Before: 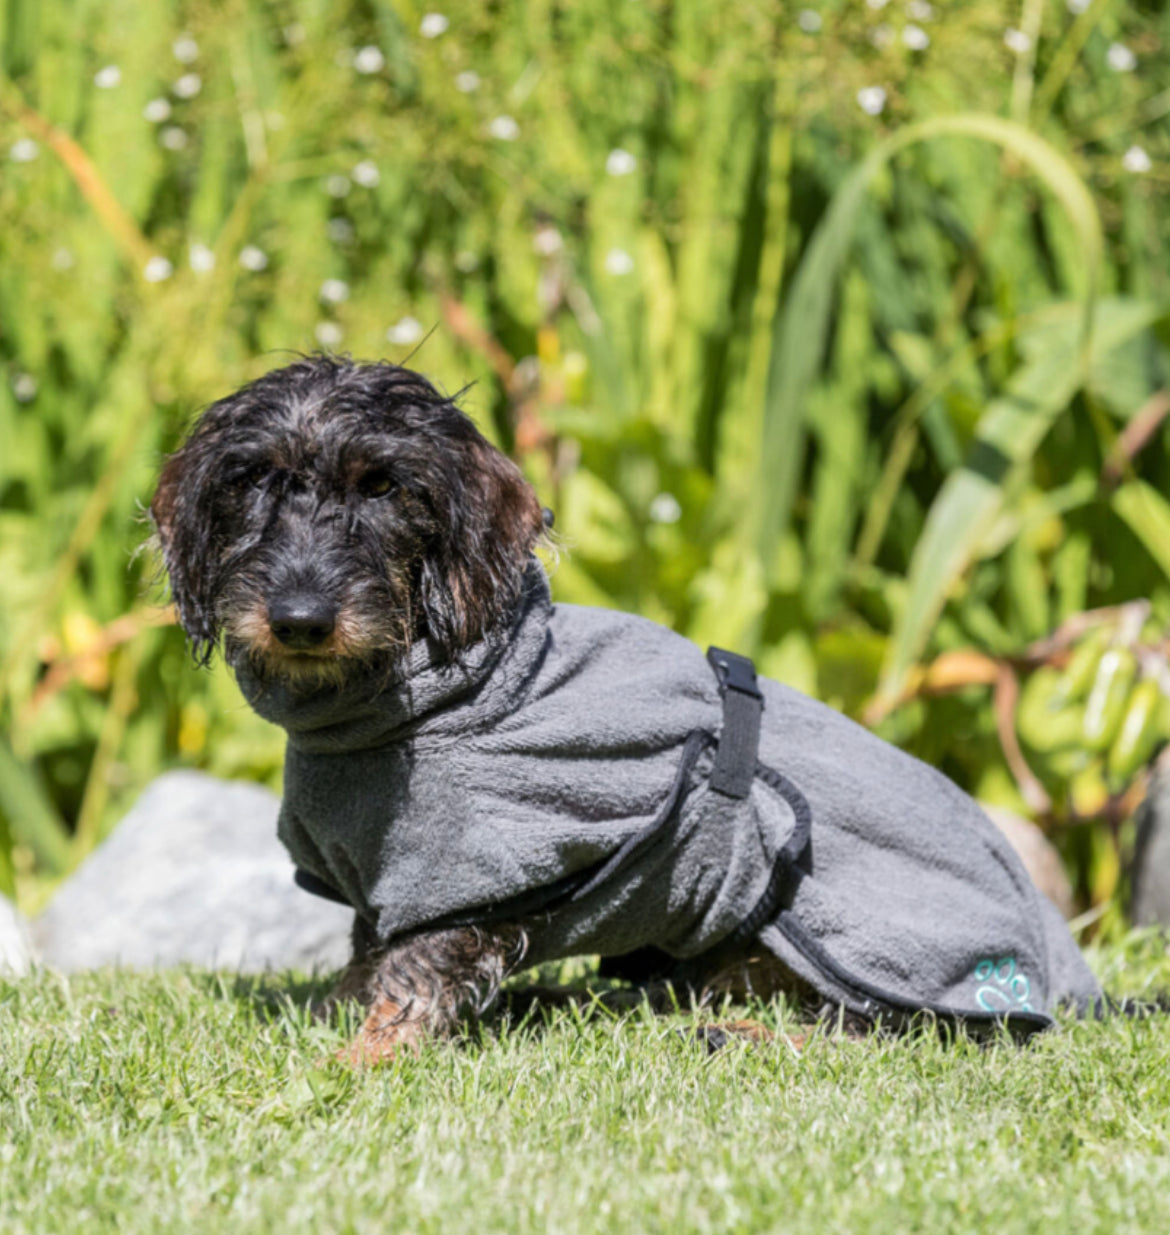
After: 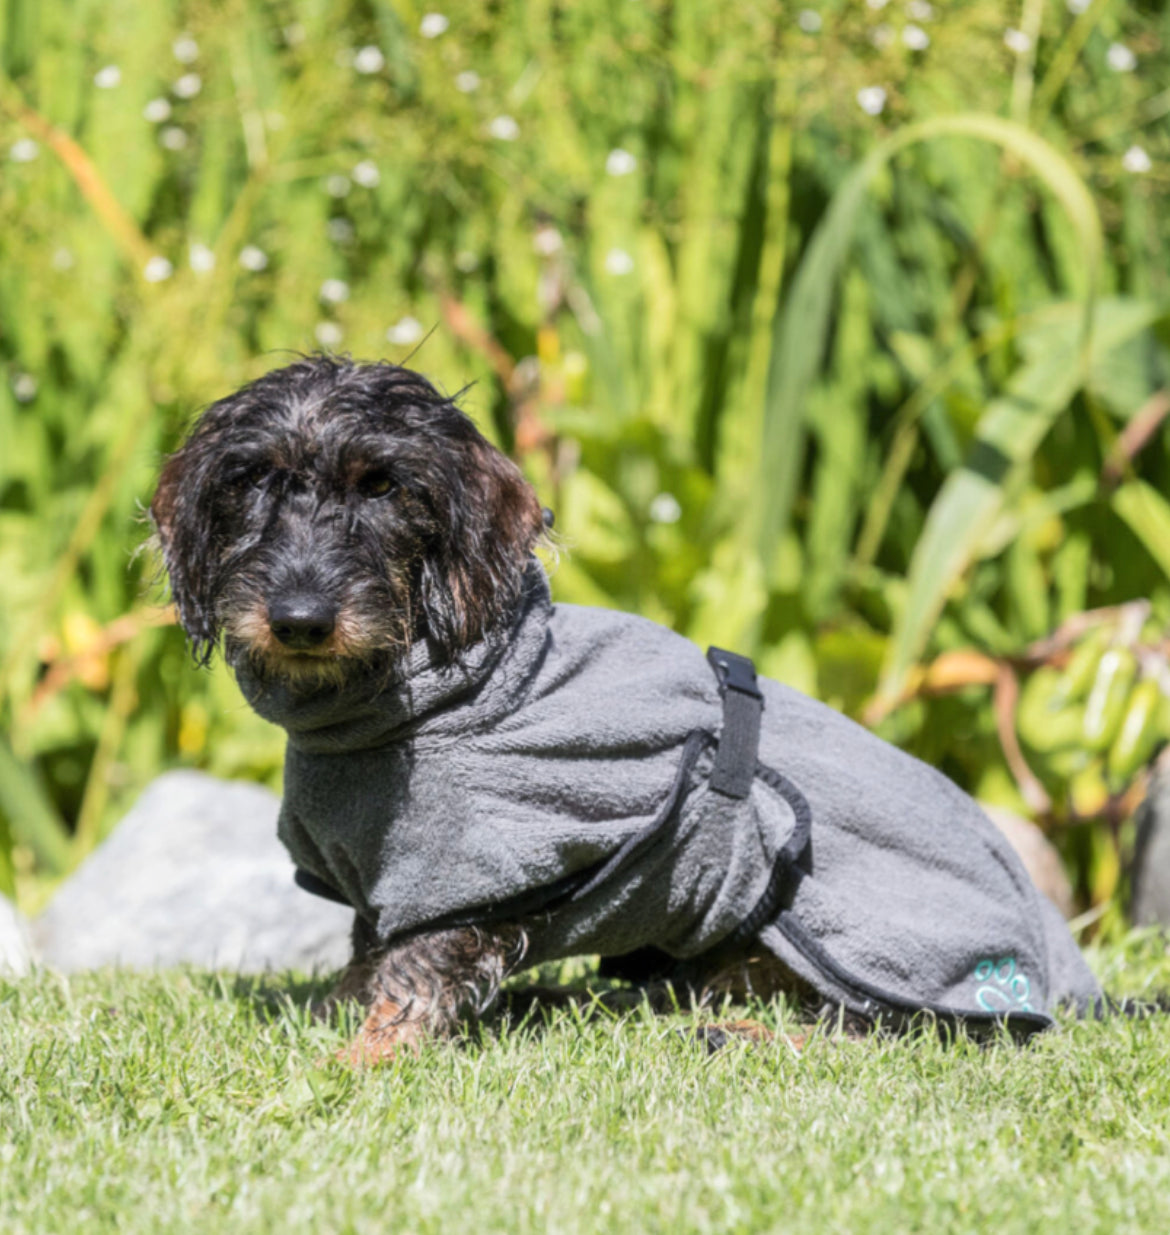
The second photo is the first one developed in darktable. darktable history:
haze removal: strength -0.05
base curve: curves: ch0 [(0, 0) (0.472, 0.508) (1, 1)]
